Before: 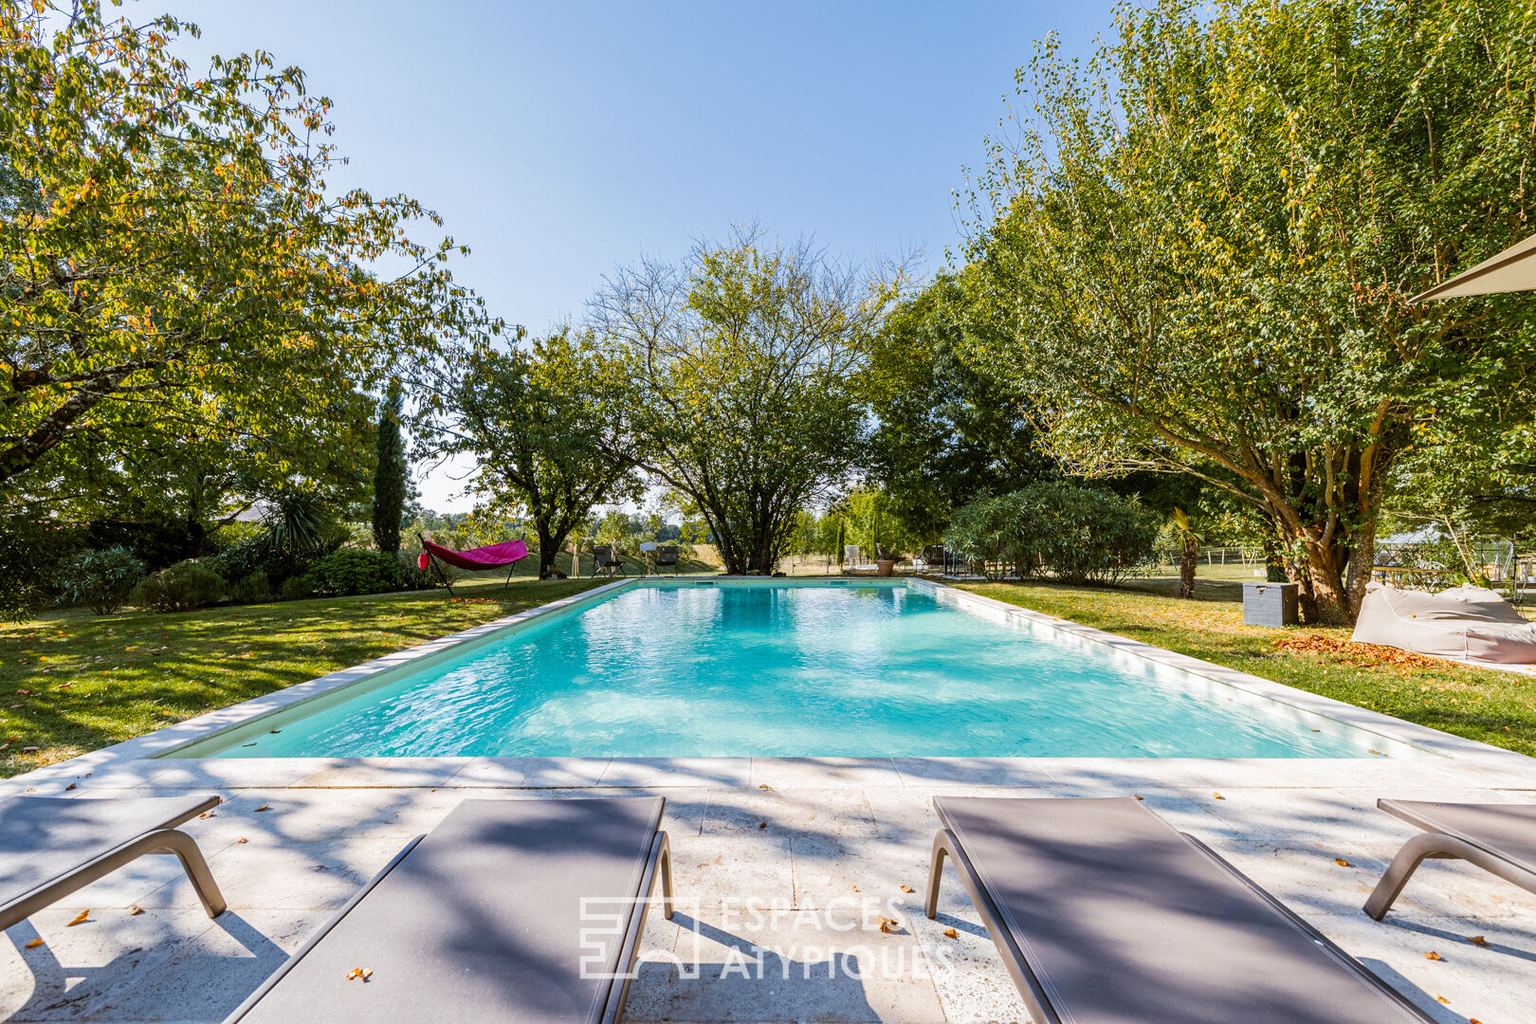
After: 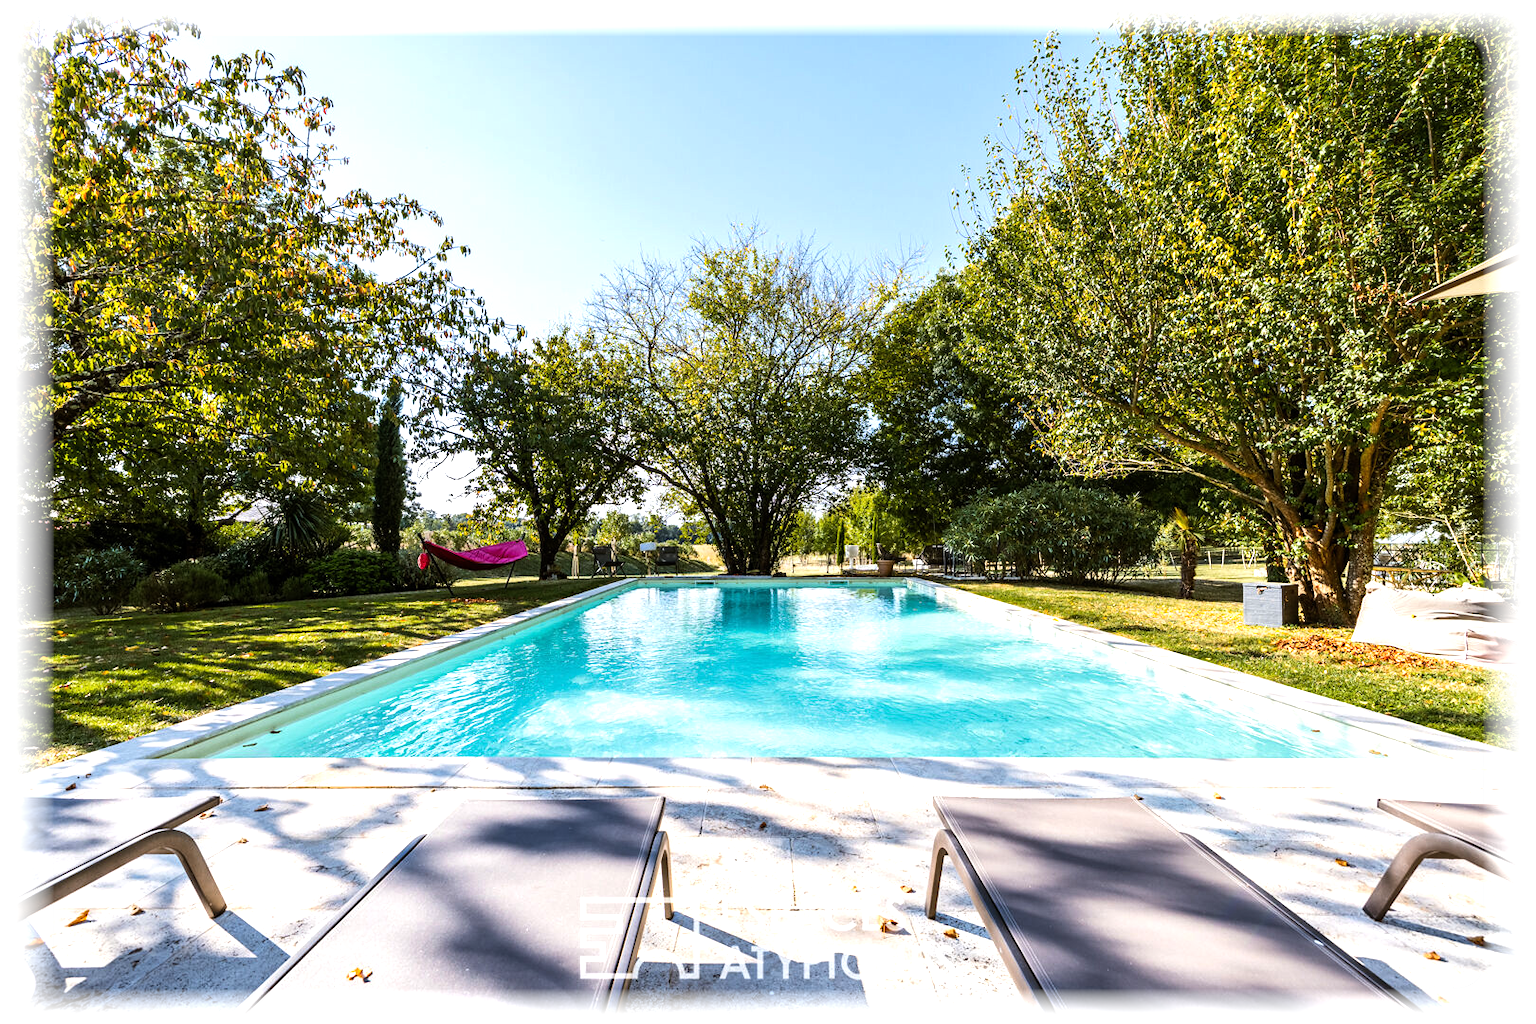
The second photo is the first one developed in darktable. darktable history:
tone equalizer: -8 EV -0.75 EV, -7 EV -0.7 EV, -6 EV -0.6 EV, -5 EV -0.4 EV, -3 EV 0.4 EV, -2 EV 0.6 EV, -1 EV 0.7 EV, +0 EV 0.75 EV, edges refinement/feathering 500, mask exposure compensation -1.57 EV, preserve details no
vignetting: fall-off start 93%, fall-off radius 5%, brightness 1, saturation -0.49, automatic ratio true, width/height ratio 1.332, shape 0.04, unbound false
